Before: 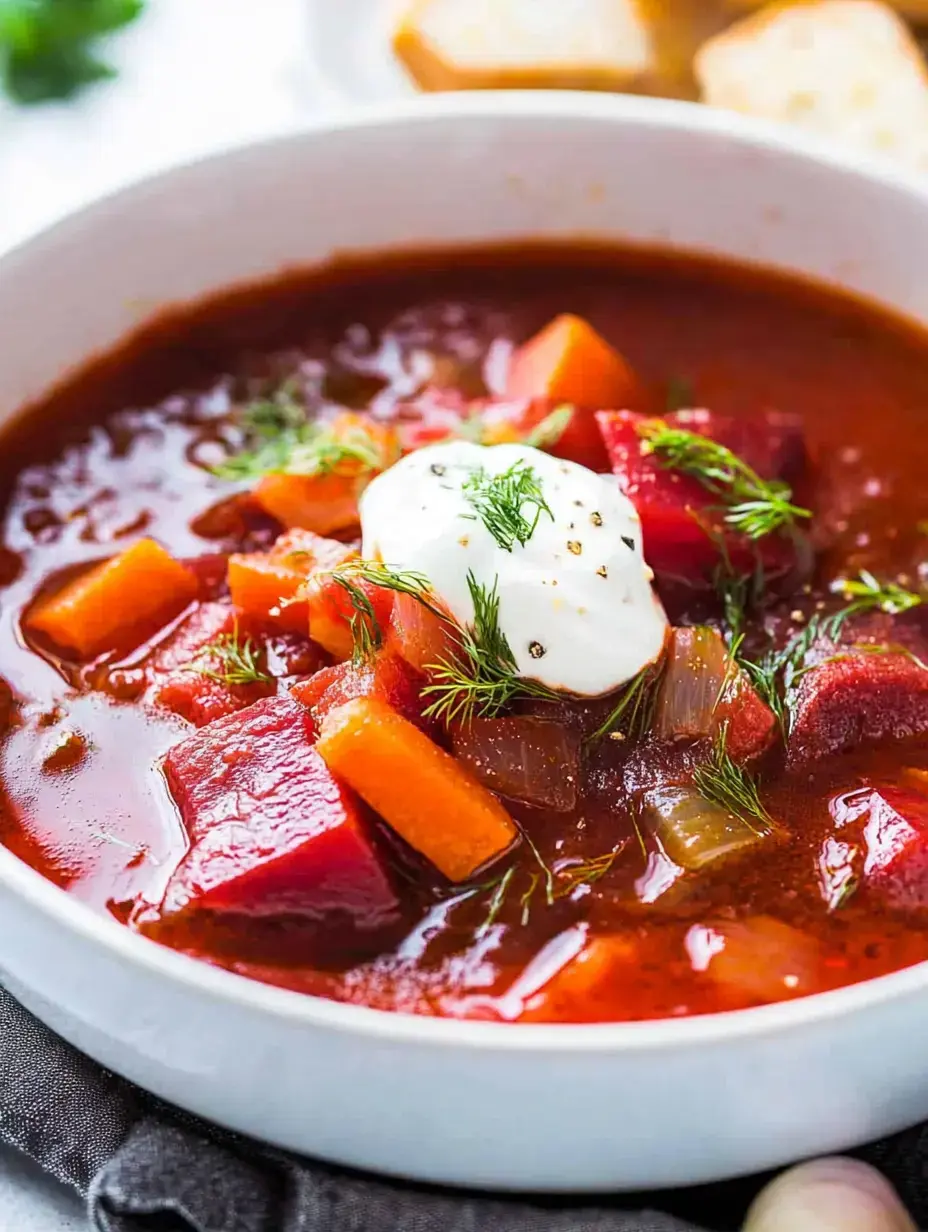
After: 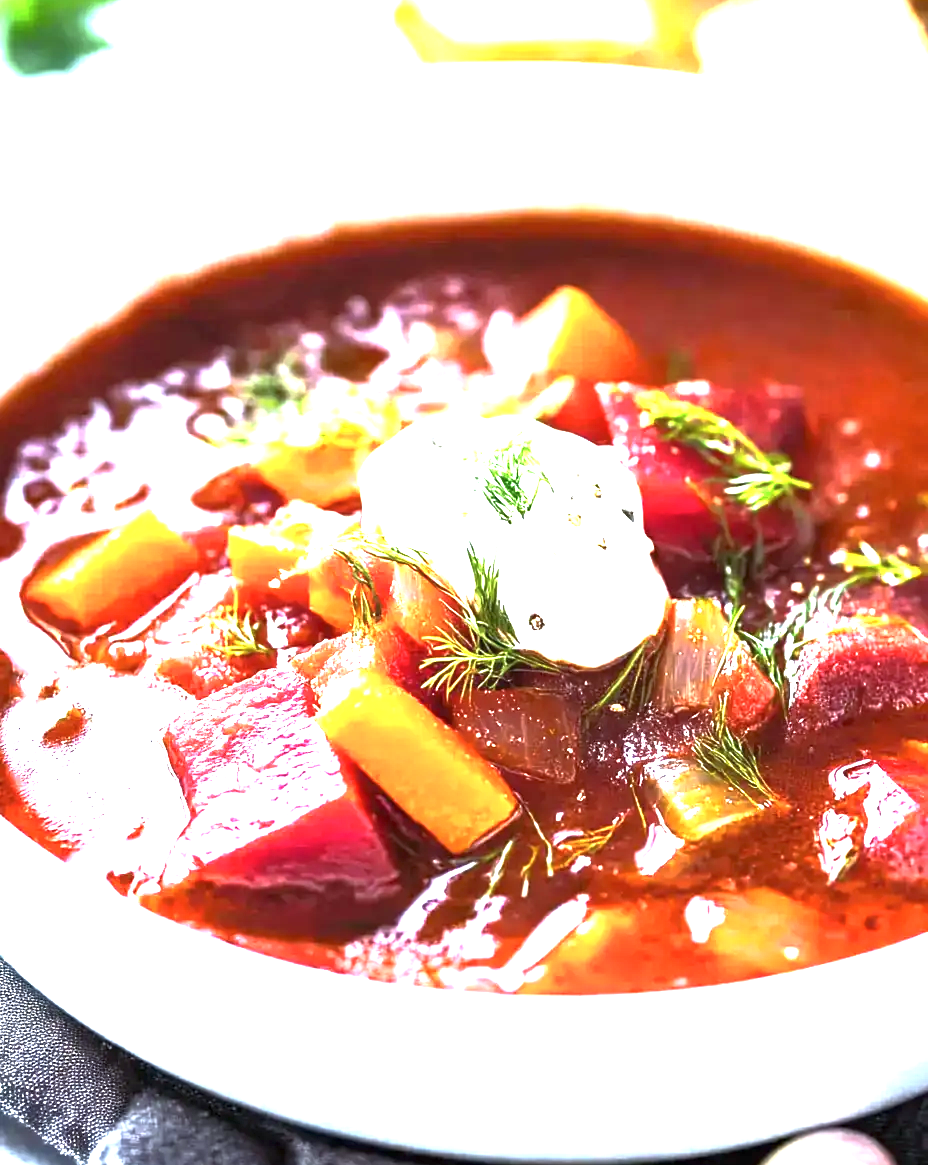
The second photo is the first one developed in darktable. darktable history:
crop and rotate: top 2.312%, bottom 3.114%
color calibration: illuminant as shot in camera, x 0.358, y 0.373, temperature 4628.91 K
color correction: highlights a* -2.58, highlights b* 2.55
tone equalizer: -8 EV 0.001 EV, -7 EV -0.002 EV, -6 EV 0.004 EV, -5 EV -0.024 EV, -4 EV -0.094 EV, -3 EV -0.137 EV, -2 EV 0.214 EV, -1 EV 0.71 EV, +0 EV 0.484 EV, edges refinement/feathering 500, mask exposure compensation -1.57 EV, preserve details no
exposure: black level correction 0, exposure 1.522 EV, compensate highlight preservation false
